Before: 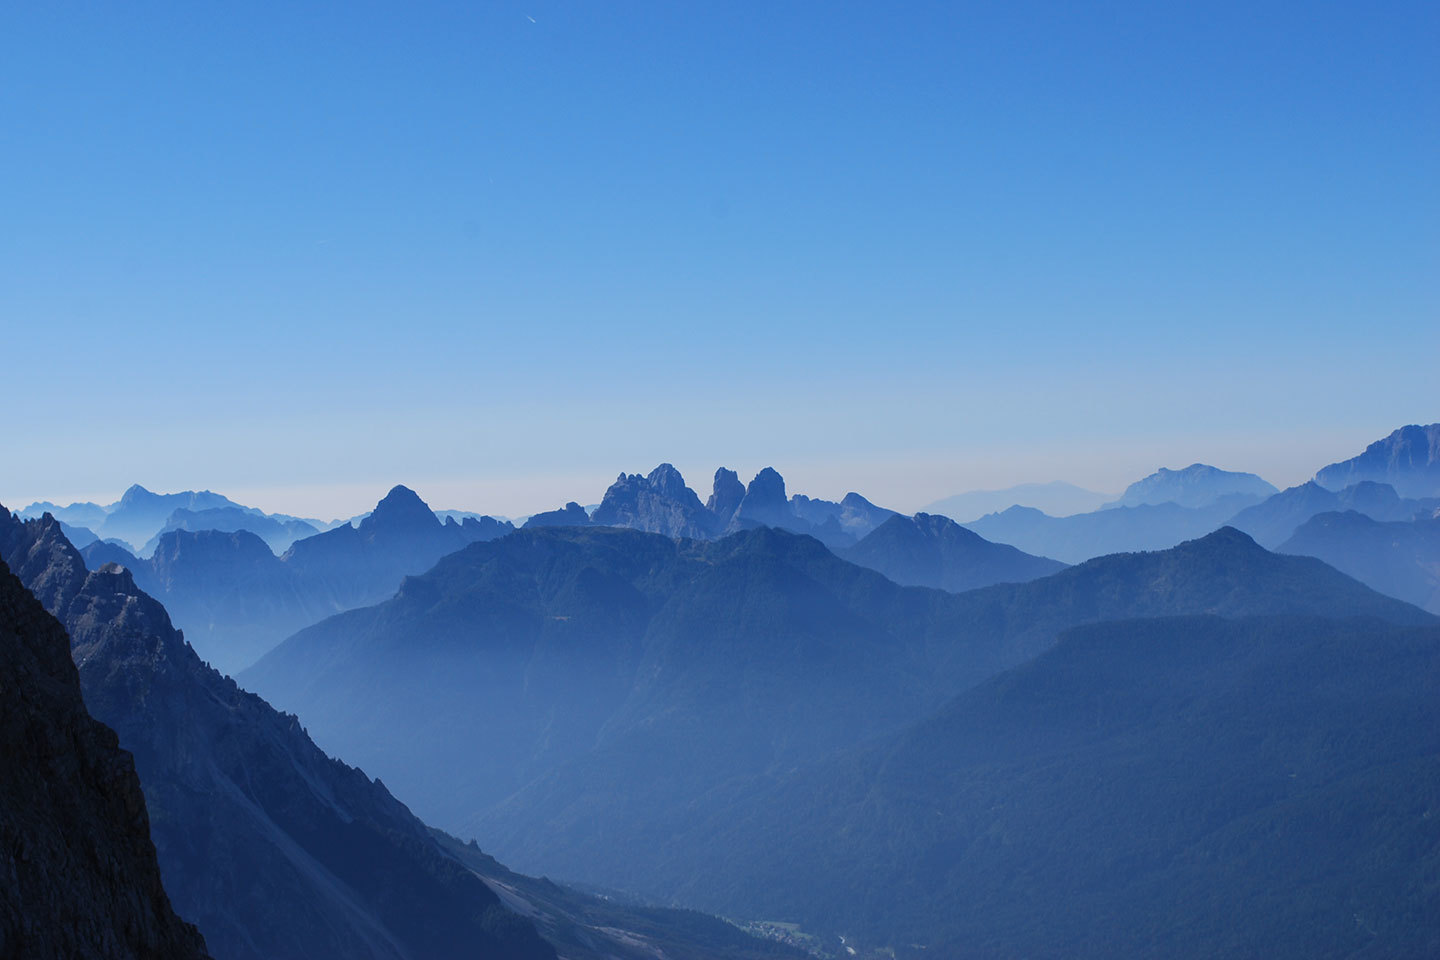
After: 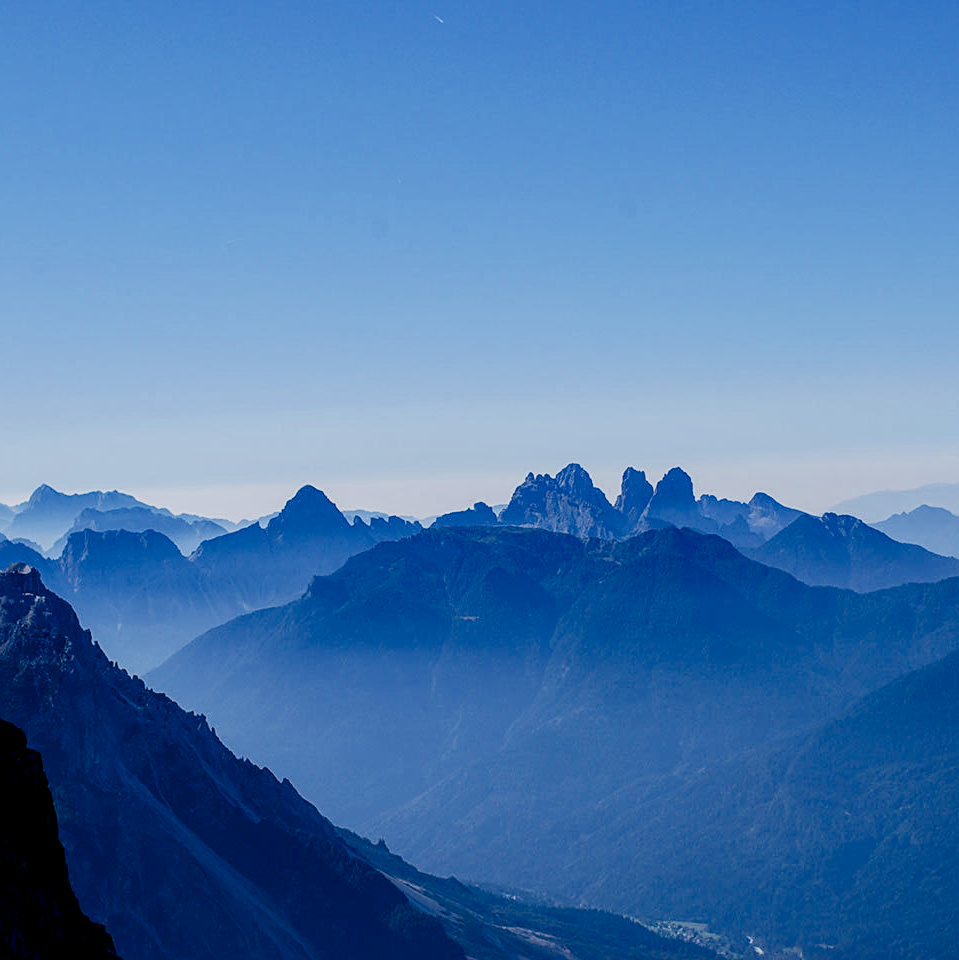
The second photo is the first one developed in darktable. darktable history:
exposure: black level correction 0.008, exposure 0.987 EV, compensate highlight preservation false
crop and rotate: left 6.395%, right 26.976%
contrast brightness saturation: brightness -0.209, saturation 0.084
filmic rgb: black relative exposure -7.65 EV, white relative exposure 4.56 EV, hardness 3.61
sharpen: radius 1.954
local contrast: on, module defaults
